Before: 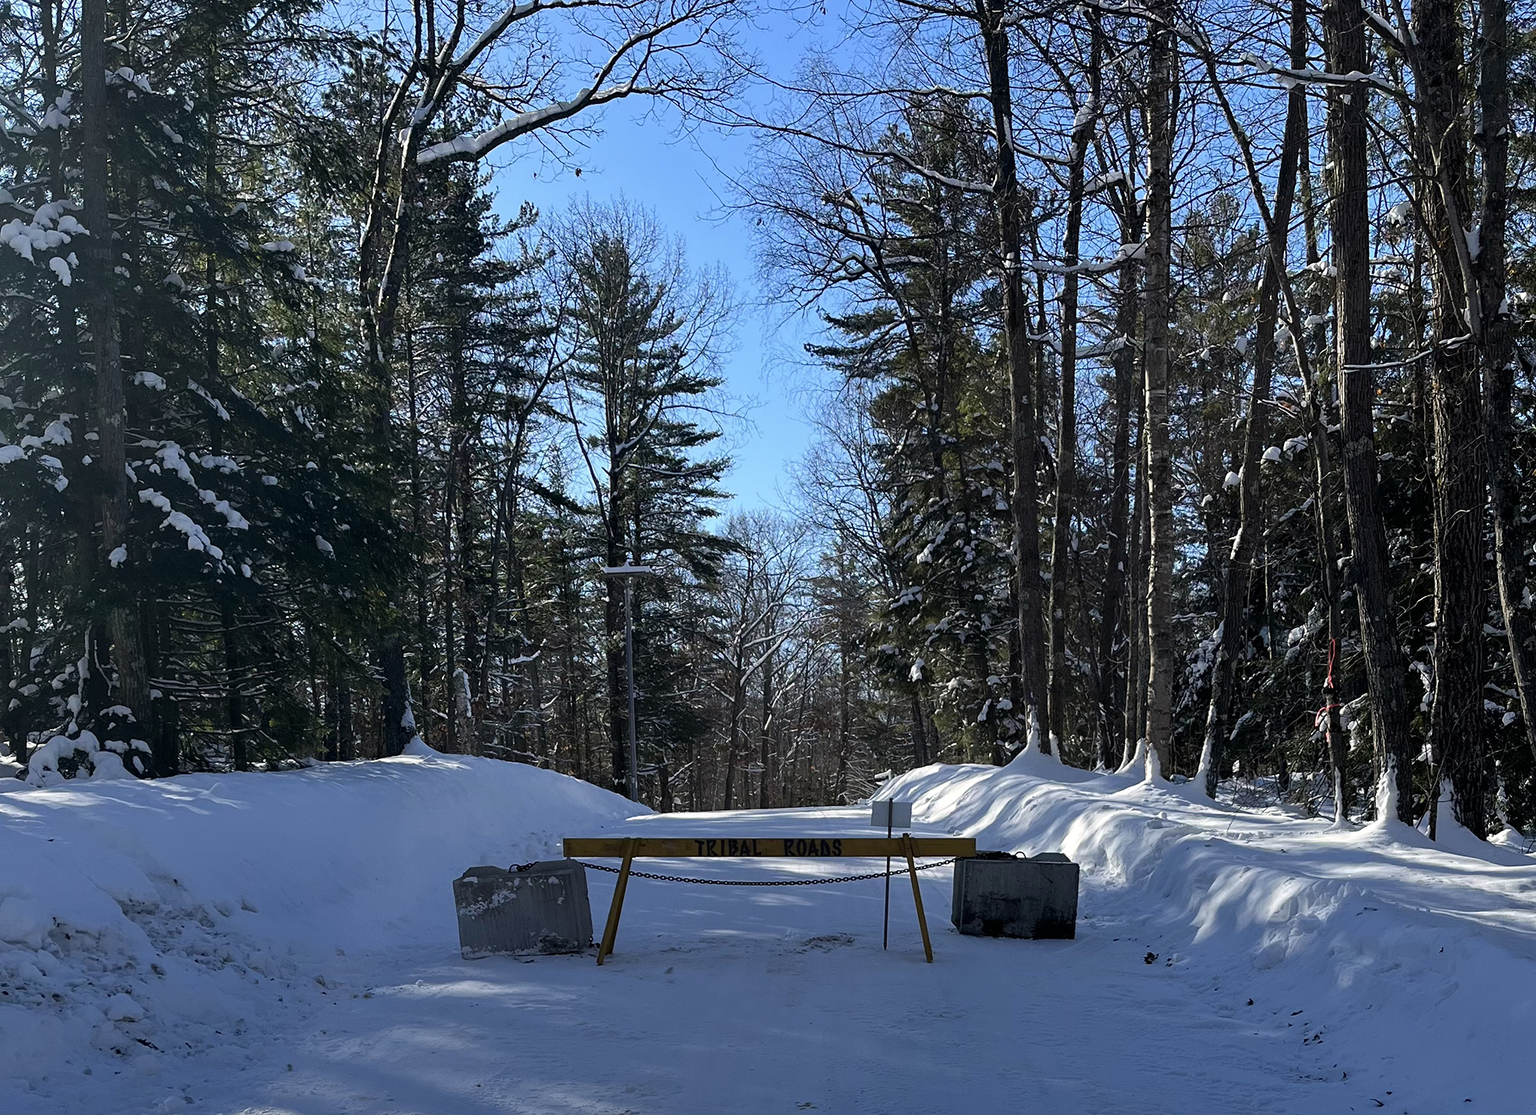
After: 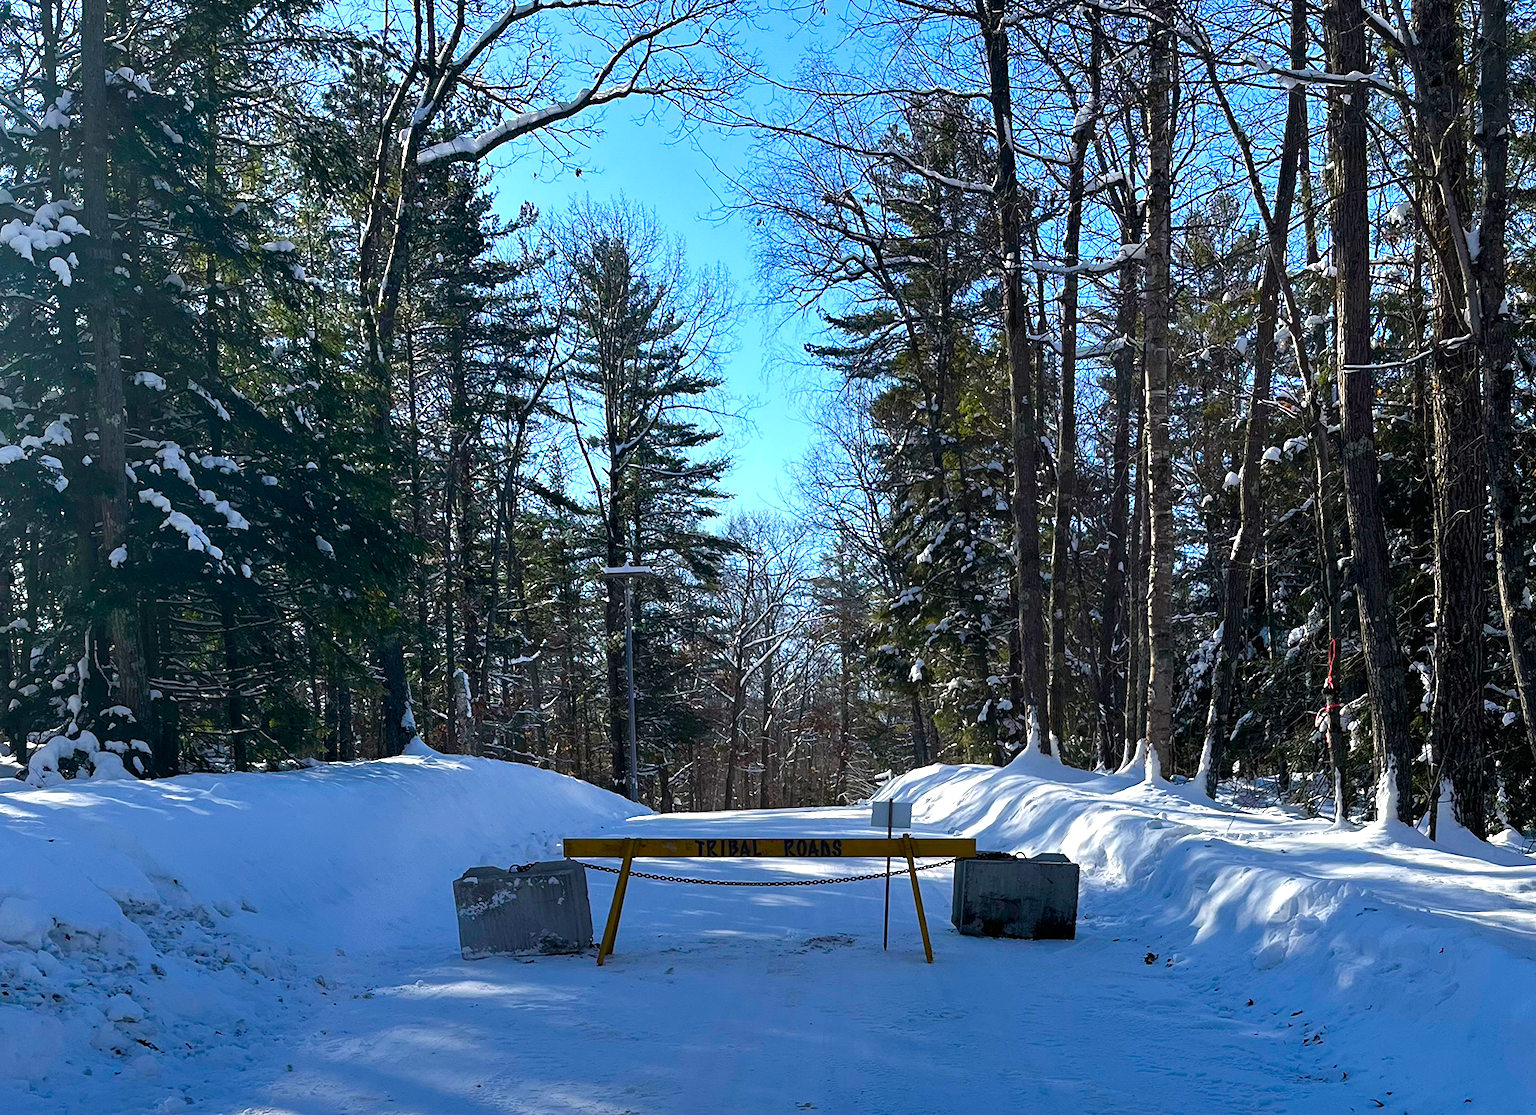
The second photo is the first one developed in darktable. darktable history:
color balance rgb: perceptual saturation grading › global saturation 20%, perceptual saturation grading › highlights -25.716%, perceptual saturation grading › shadows 49.893%, perceptual brilliance grading › global brilliance 17.874%, global vibrance 9.588%
